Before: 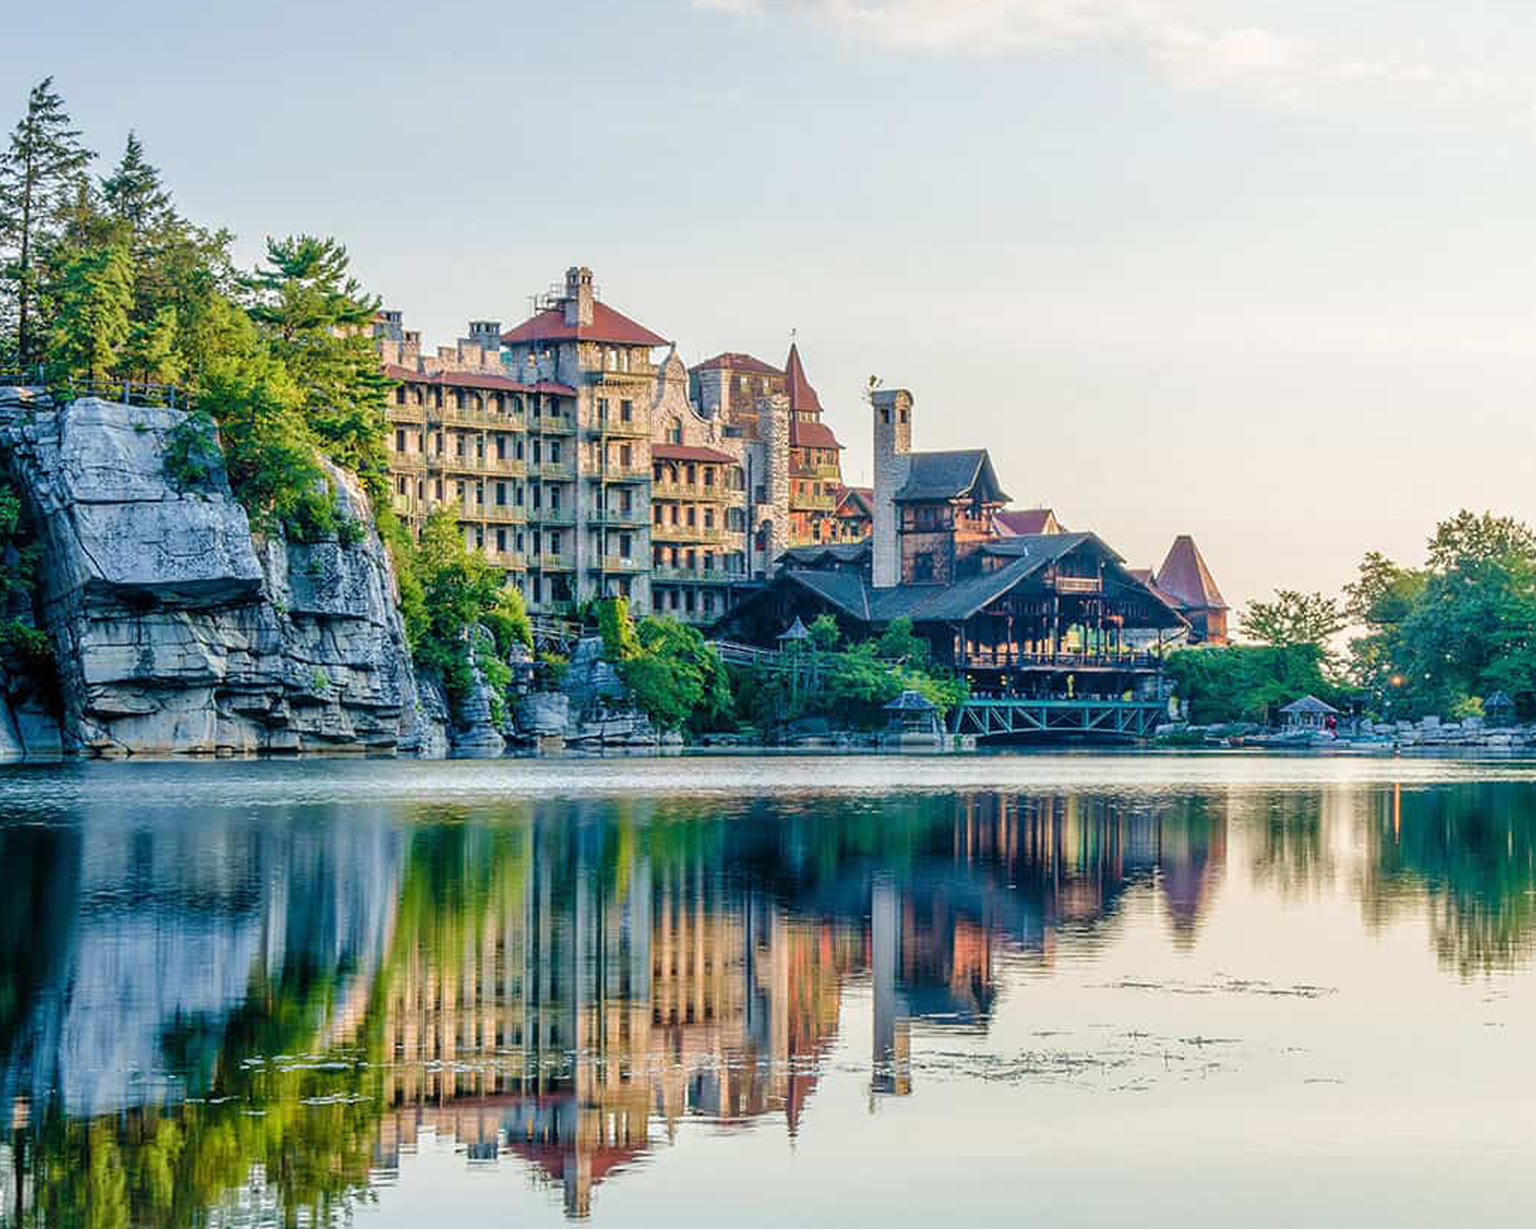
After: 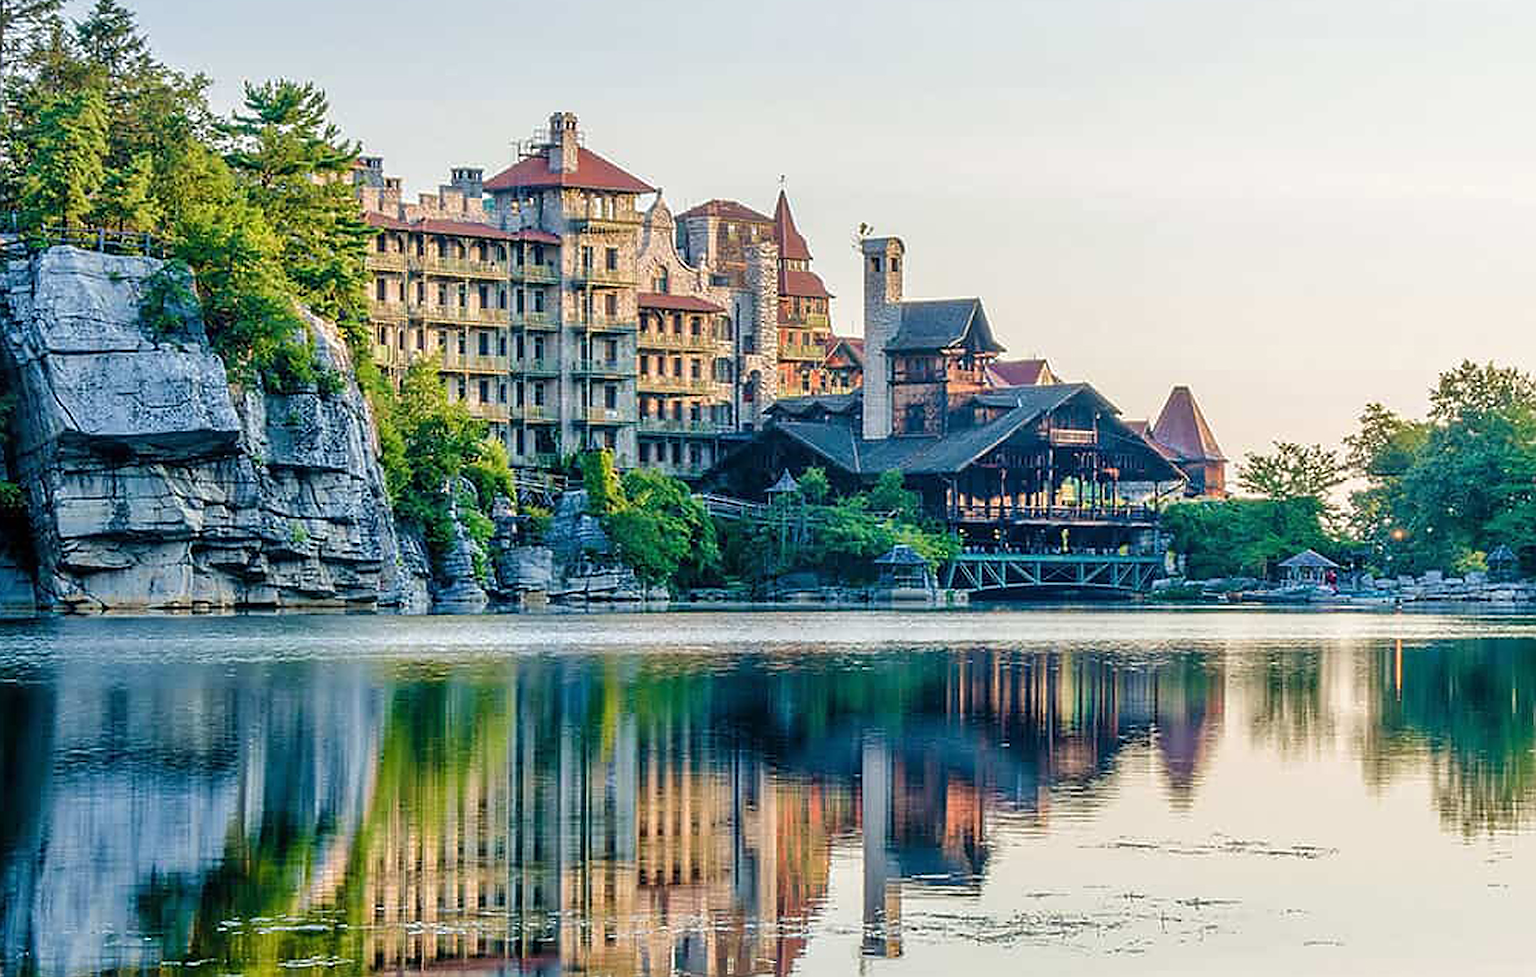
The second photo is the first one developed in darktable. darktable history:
crop and rotate: left 1.814%, top 12.818%, right 0.25%, bottom 9.225%
sharpen: amount 0.75
